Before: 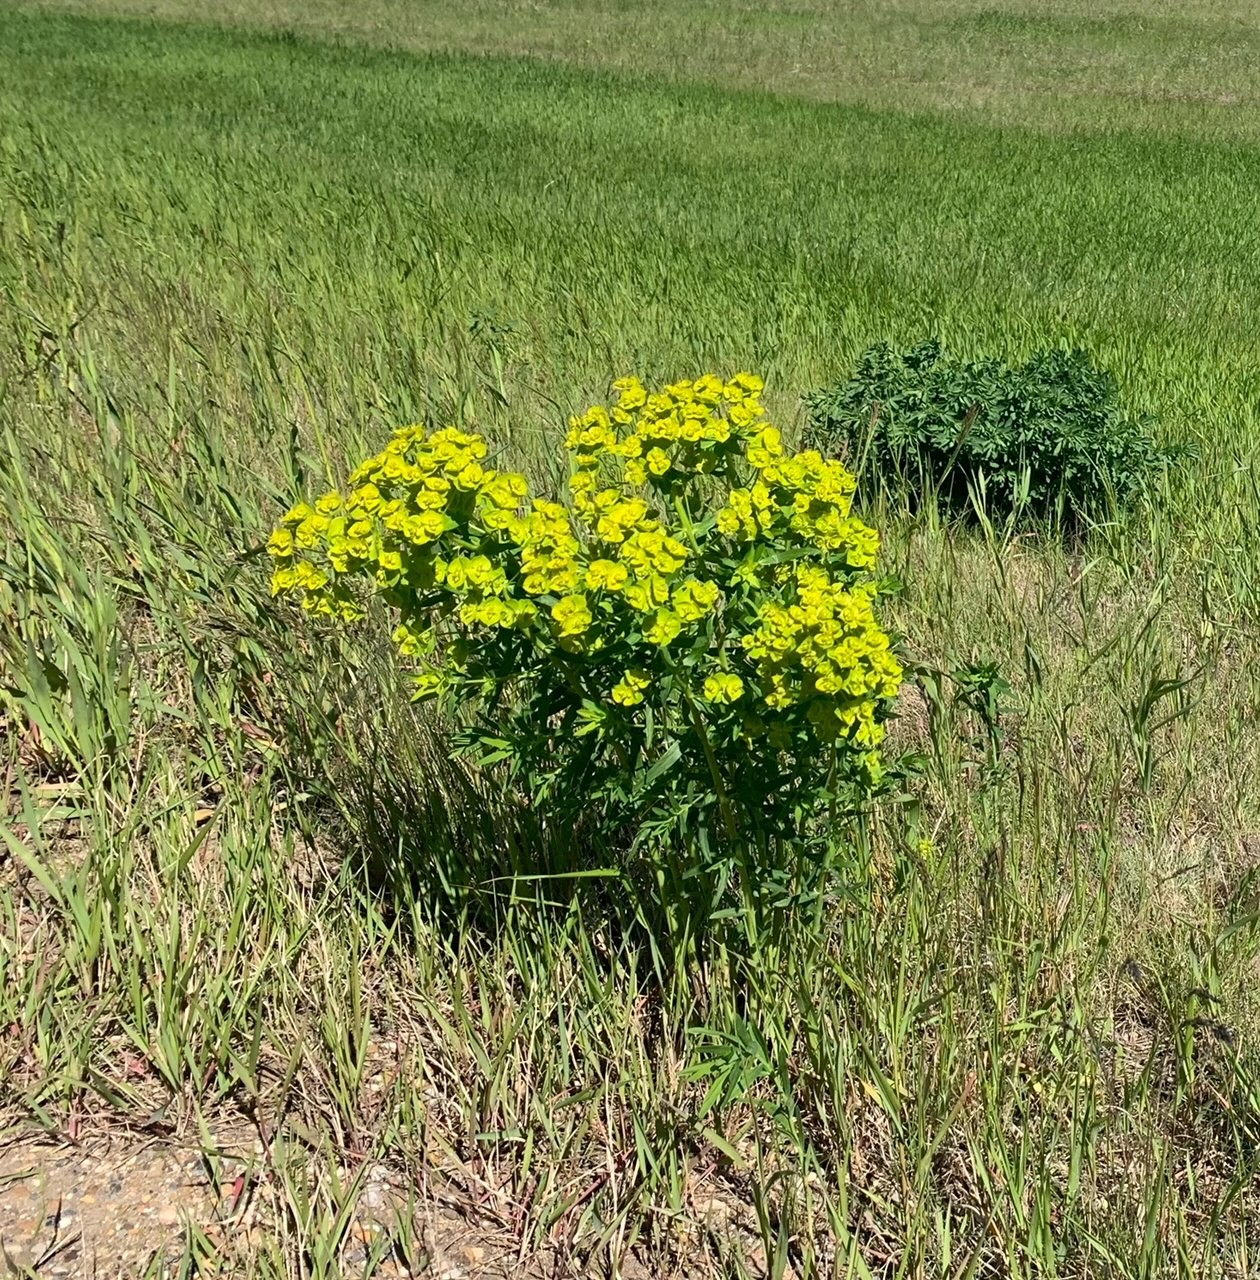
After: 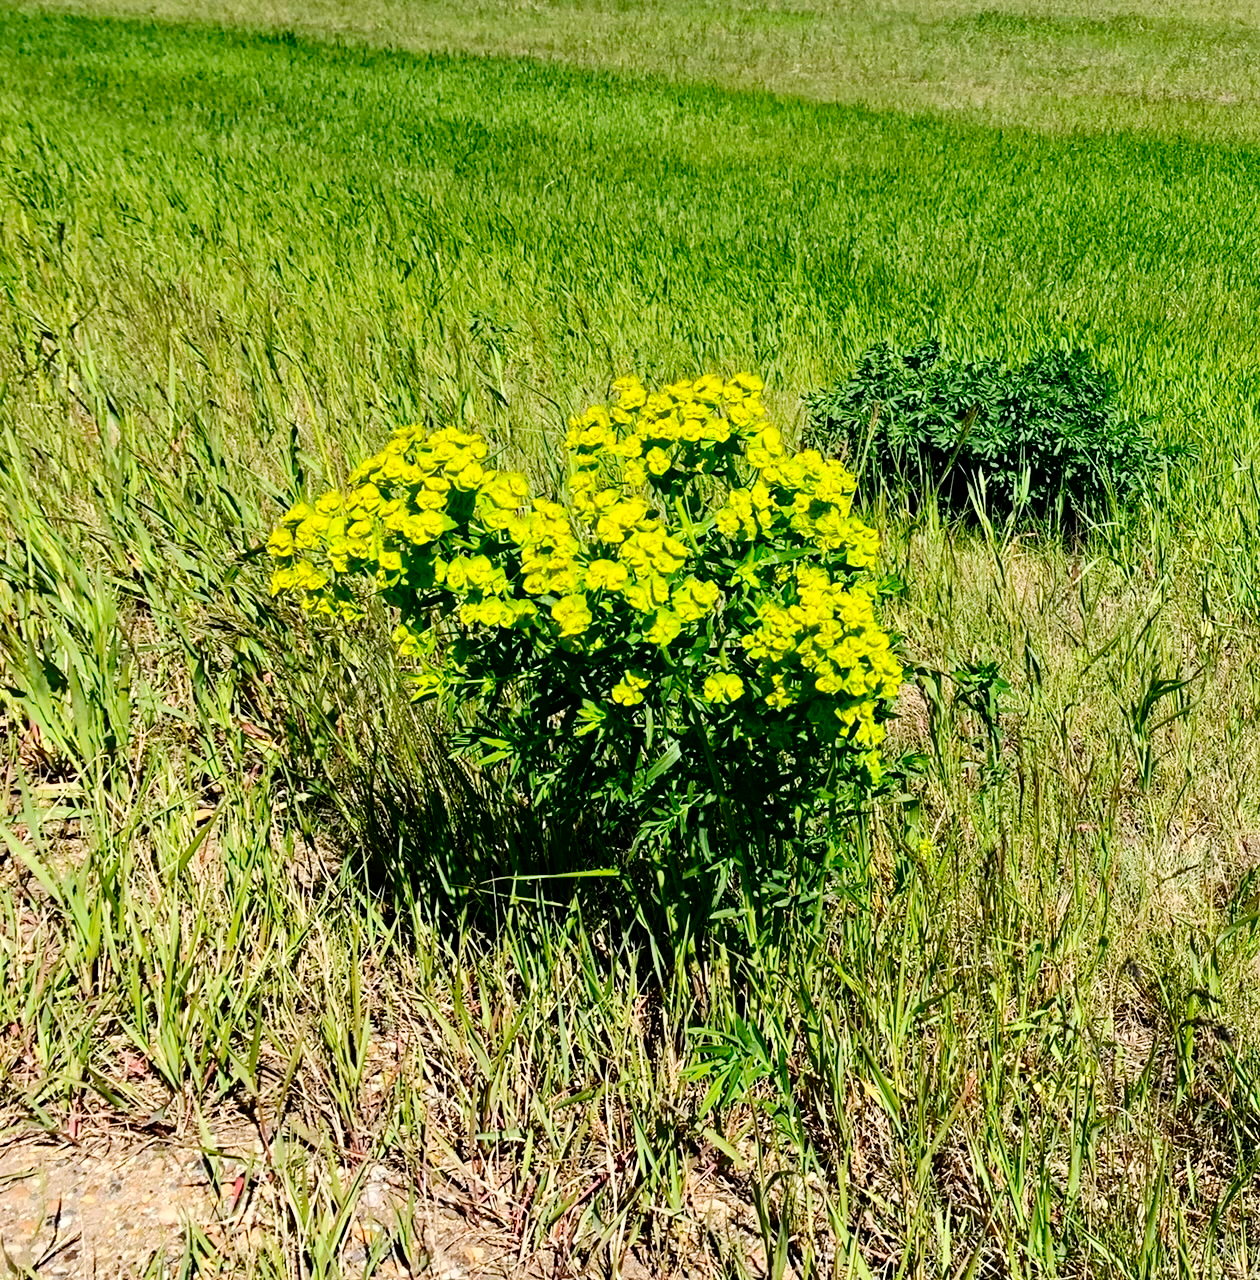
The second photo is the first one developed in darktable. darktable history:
tone curve: curves: ch0 [(0, 0) (0.003, 0) (0.011, 0.001) (0.025, 0.003) (0.044, 0.005) (0.069, 0.013) (0.1, 0.024) (0.136, 0.04) (0.177, 0.087) (0.224, 0.148) (0.277, 0.238) (0.335, 0.335) (0.399, 0.43) (0.468, 0.524) (0.543, 0.621) (0.623, 0.712) (0.709, 0.788) (0.801, 0.867) (0.898, 0.947) (1, 1)], preserve colors none
contrast brightness saturation: contrast 0.09, saturation 0.28
